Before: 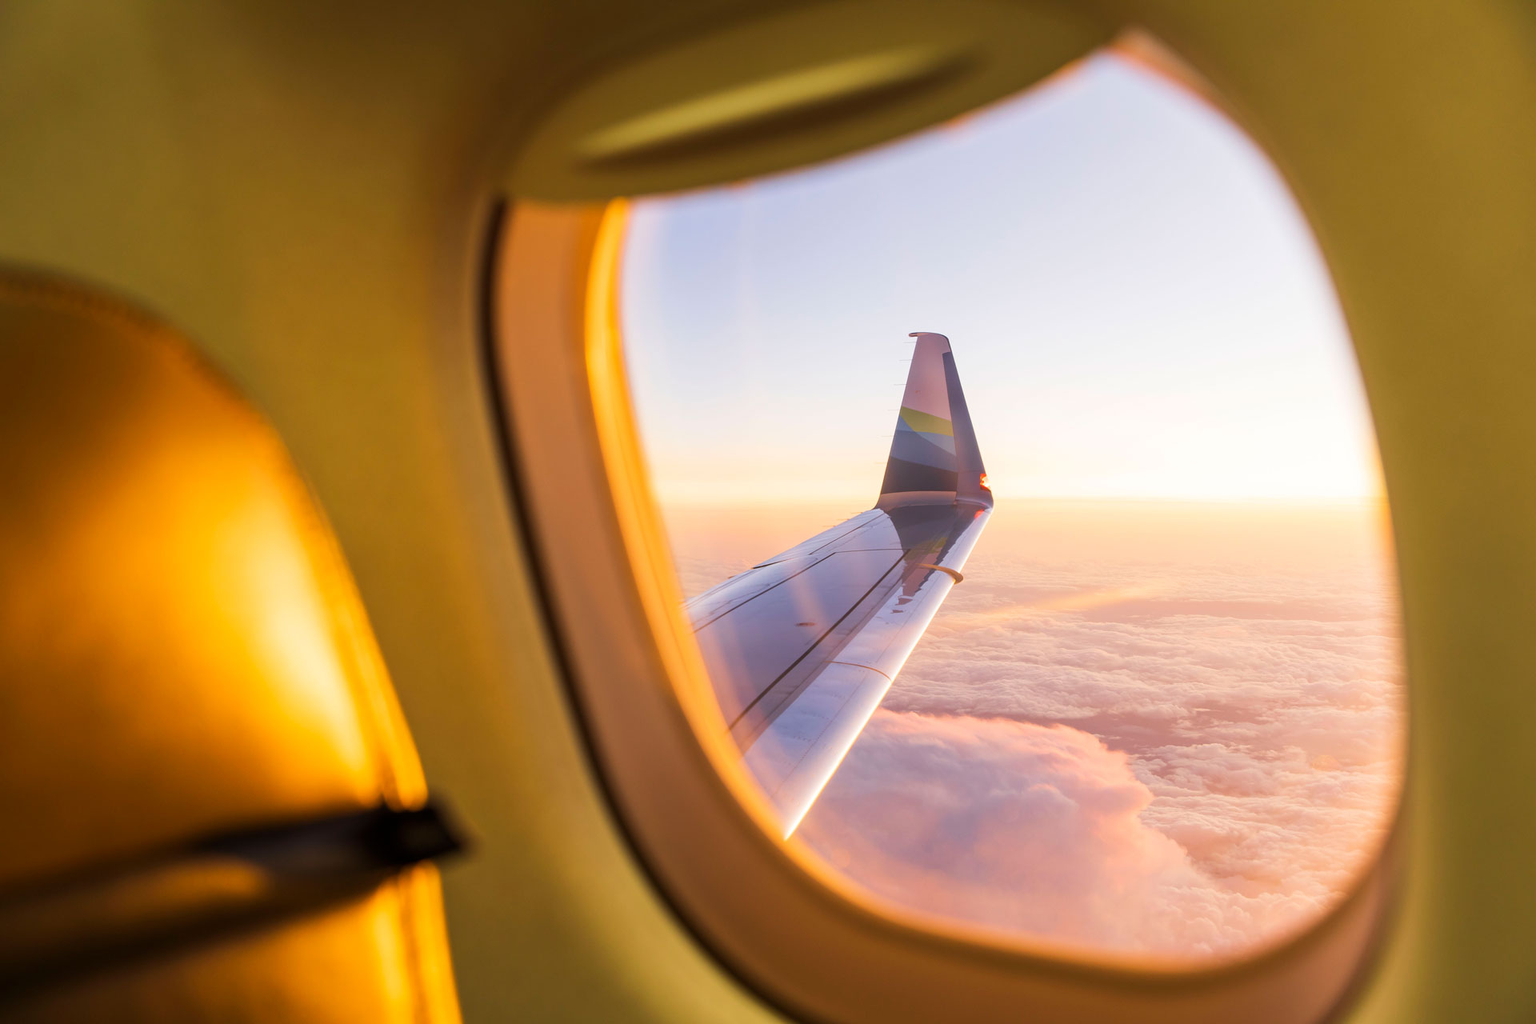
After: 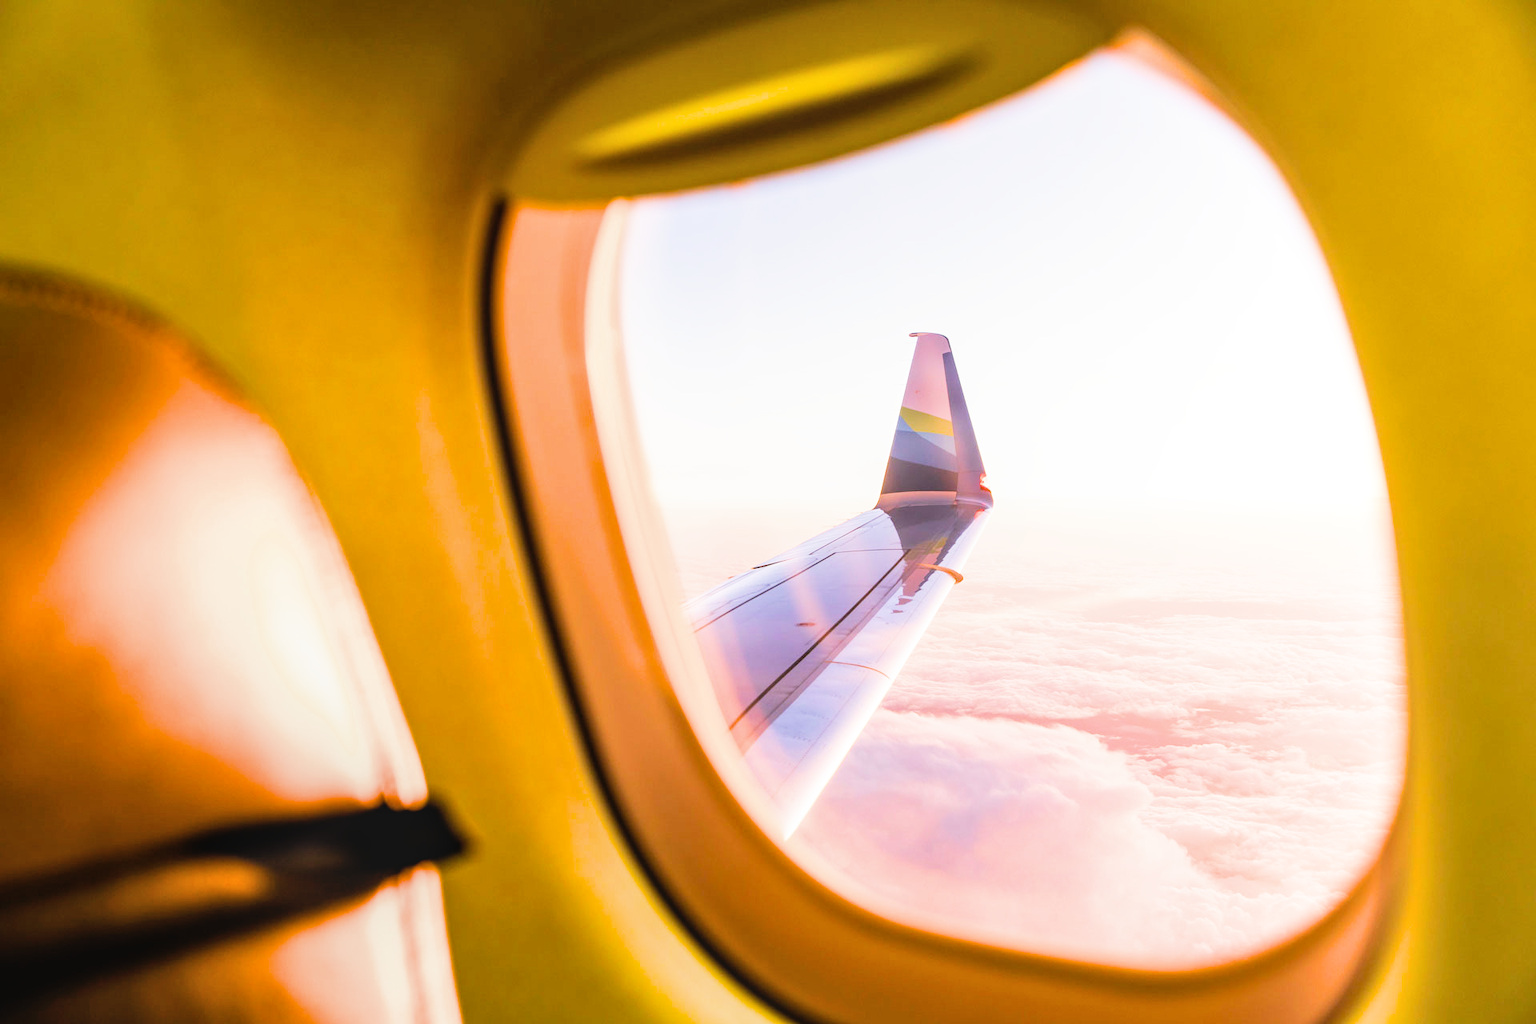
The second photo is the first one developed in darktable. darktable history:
local contrast: detail 110%
color balance rgb: perceptual saturation grading › global saturation 20%, global vibrance 20%
filmic rgb: black relative exposure -5 EV, white relative exposure 3.5 EV, hardness 3.19, contrast 1.4, highlights saturation mix -50%
exposure: black level correction 0, exposure 1.1 EV, compensate highlight preservation false
